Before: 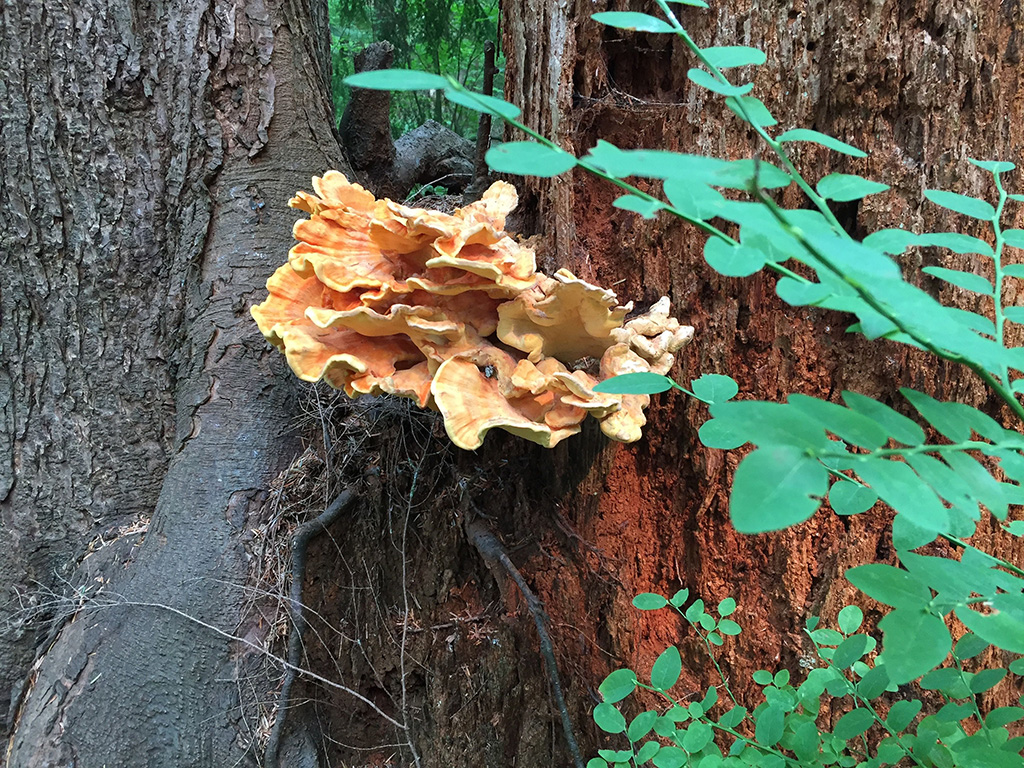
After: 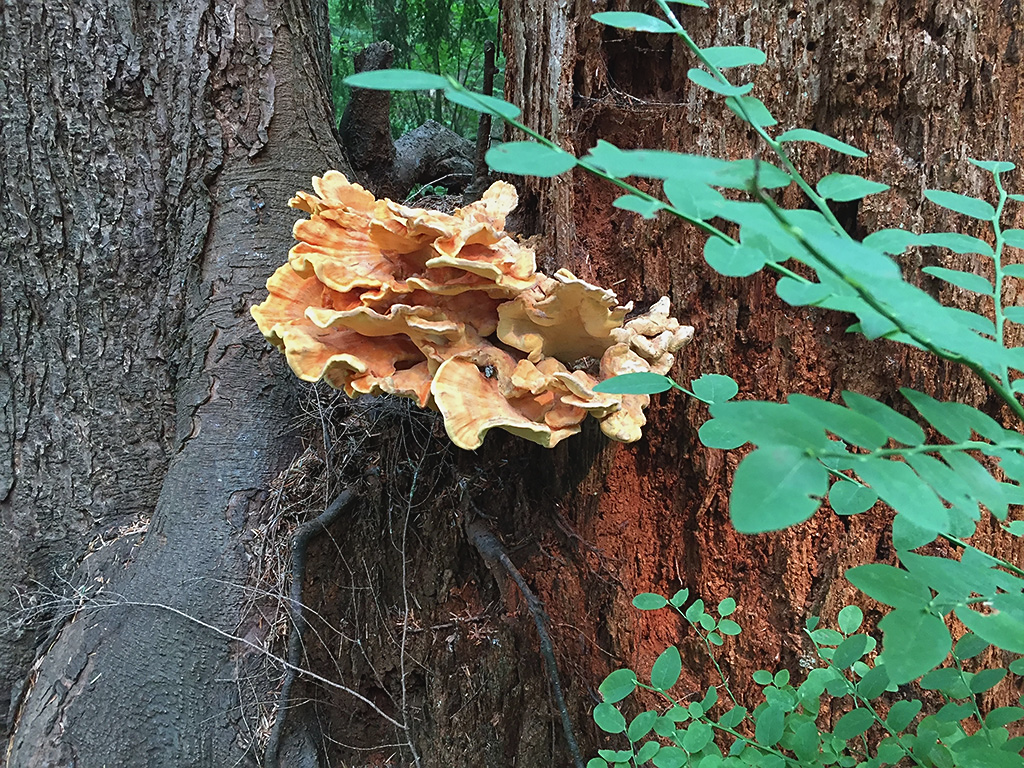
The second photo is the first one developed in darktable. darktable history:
sharpen: radius 1.559, amount 0.373, threshold 1.271
contrast brightness saturation: contrast -0.08, brightness -0.04, saturation -0.11
